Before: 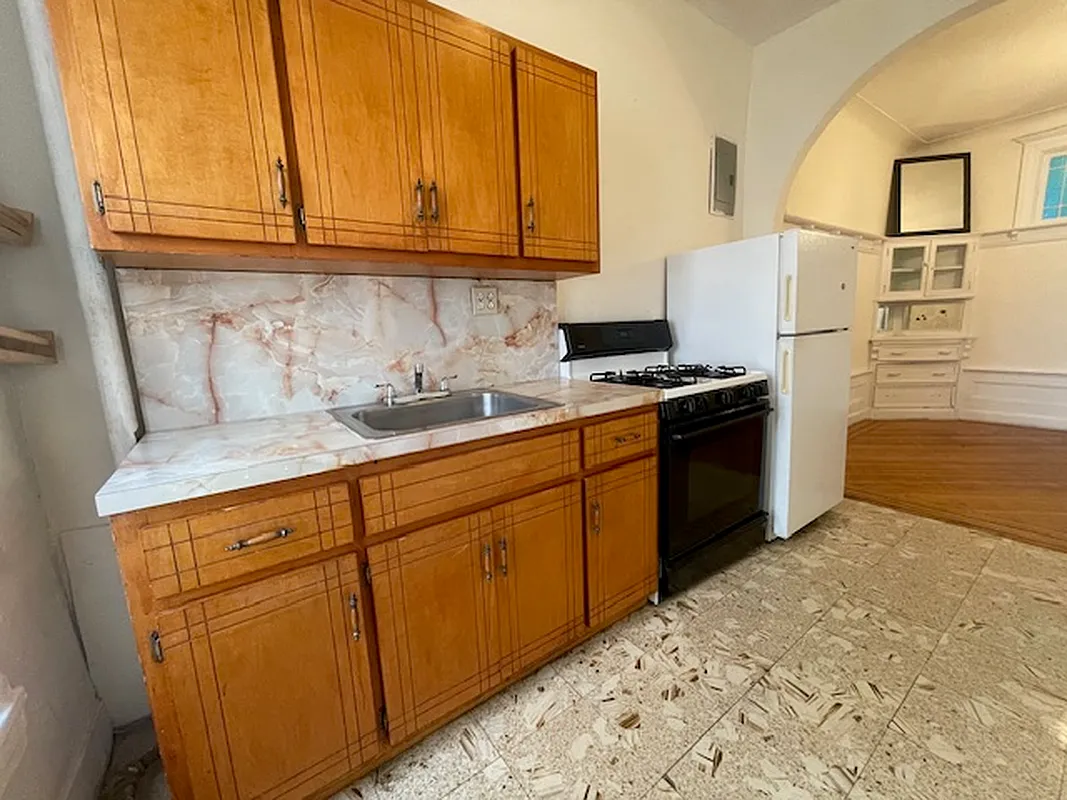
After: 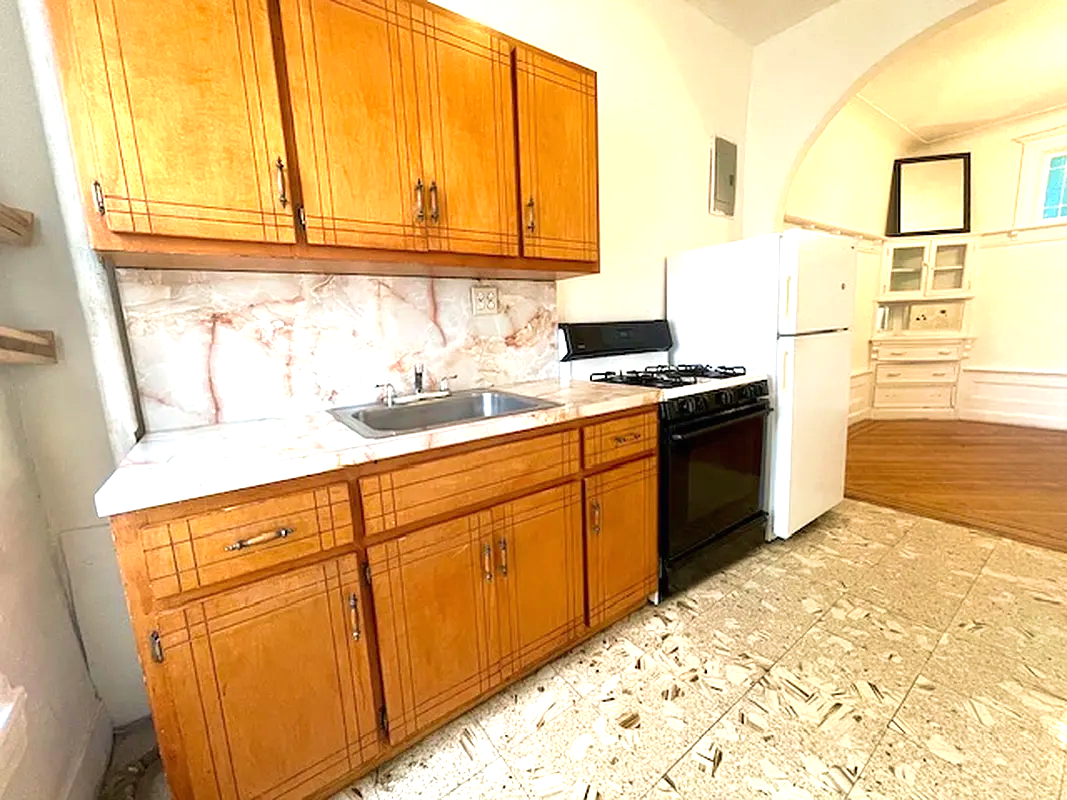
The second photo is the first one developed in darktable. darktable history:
velvia: on, module defaults
exposure: black level correction 0, exposure 1.028 EV, compensate exposure bias true, compensate highlight preservation false
